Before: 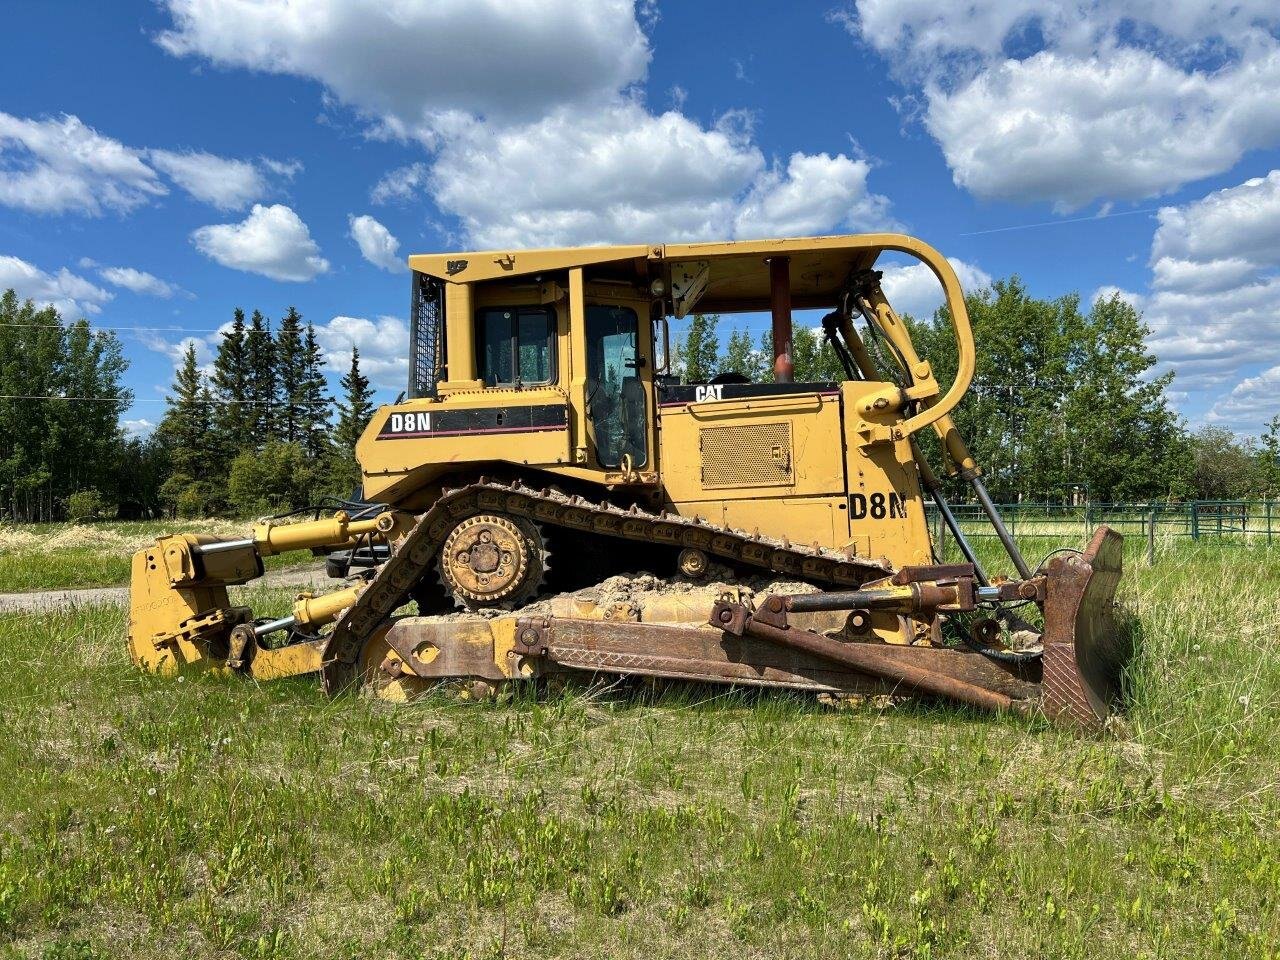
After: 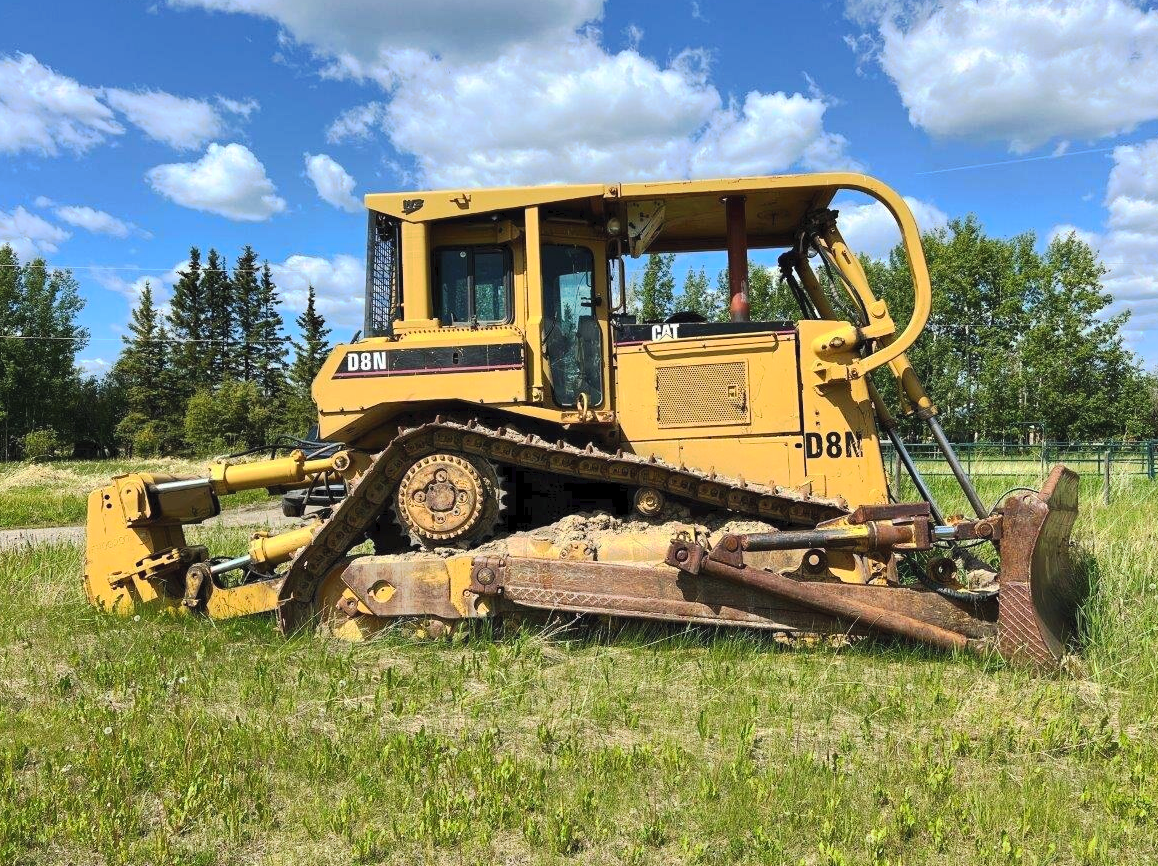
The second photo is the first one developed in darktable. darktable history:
color correction: highlights b* -0.002, saturation 0.98
crop: left 3.501%, top 6.398%, right 6.013%, bottom 3.314%
tone curve: curves: ch0 [(0, 0) (0.003, 0.032) (0.011, 0.04) (0.025, 0.058) (0.044, 0.084) (0.069, 0.107) (0.1, 0.13) (0.136, 0.158) (0.177, 0.193) (0.224, 0.236) (0.277, 0.283) (0.335, 0.335) (0.399, 0.399) (0.468, 0.467) (0.543, 0.533) (0.623, 0.612) (0.709, 0.698) (0.801, 0.776) (0.898, 0.848) (1, 1)], preserve colors none
contrast brightness saturation: contrast 0.195, brightness 0.16, saturation 0.228
levels: white 90.68%, levels [0, 0.499, 1]
